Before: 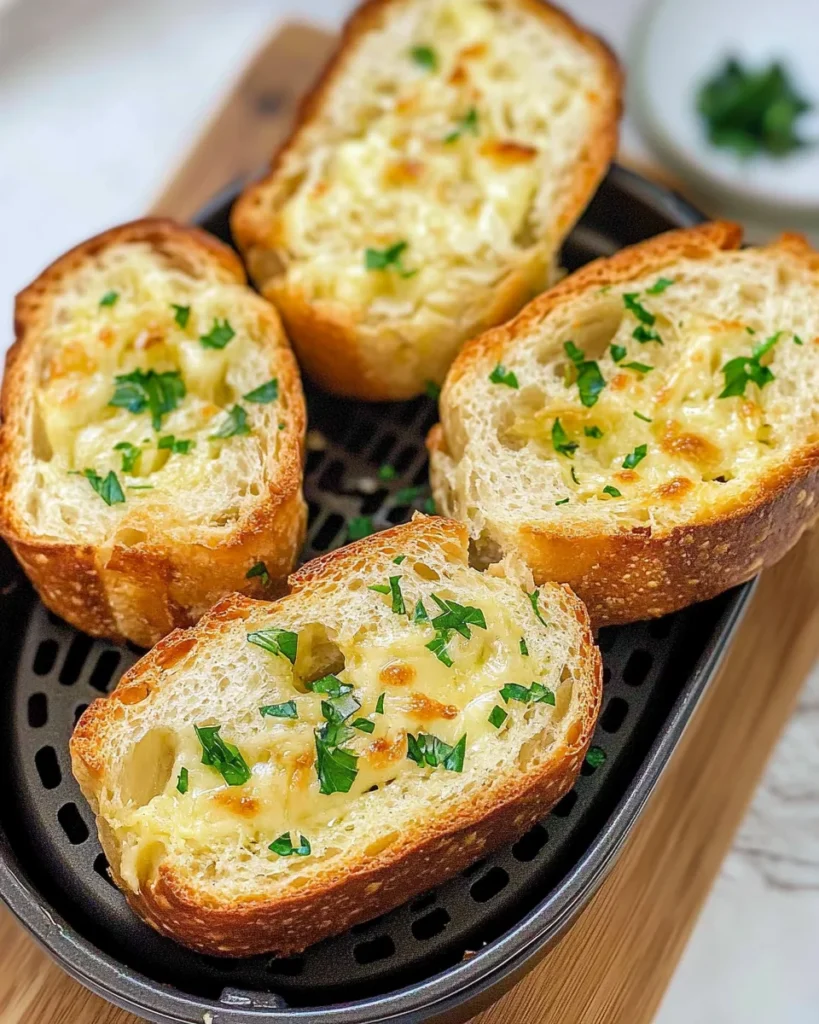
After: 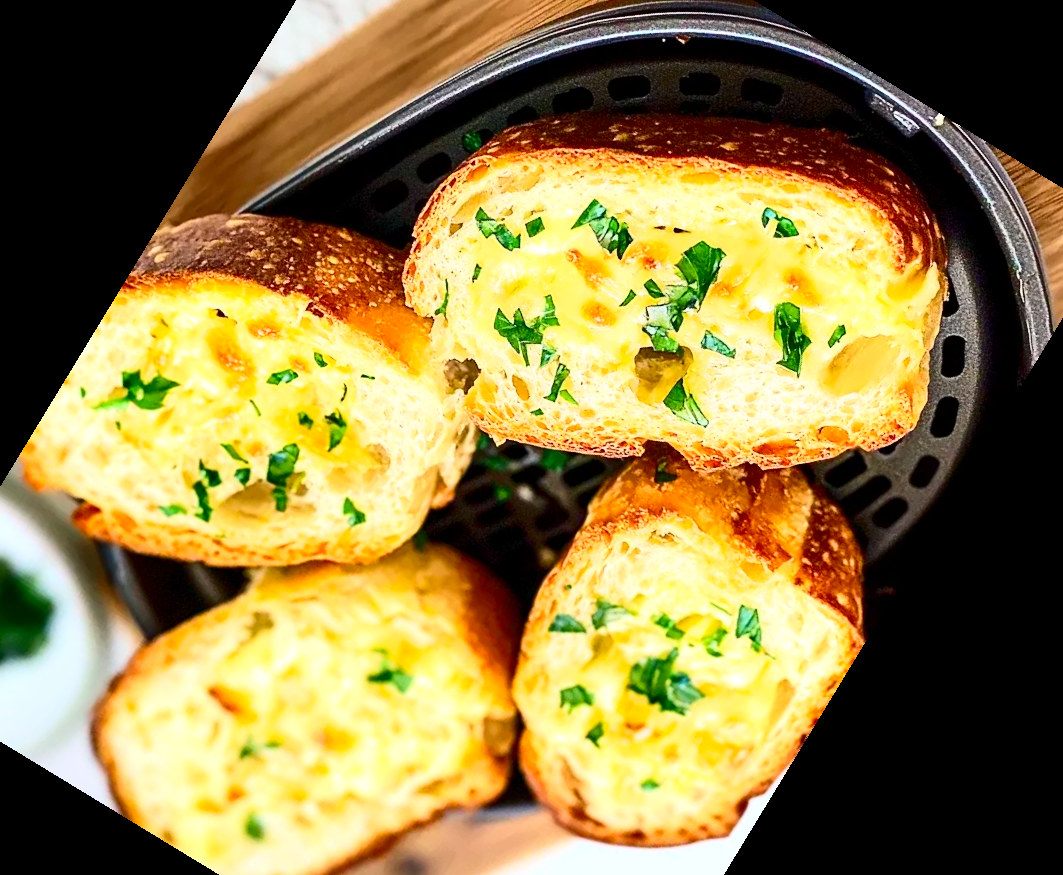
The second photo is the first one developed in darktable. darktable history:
exposure: black level correction 0.003, exposure 0.383 EV, compensate highlight preservation false
contrast brightness saturation: contrast 0.4, brightness 0.05, saturation 0.25
crop and rotate: angle 148.68°, left 9.111%, top 15.603%, right 4.588%, bottom 17.041%
